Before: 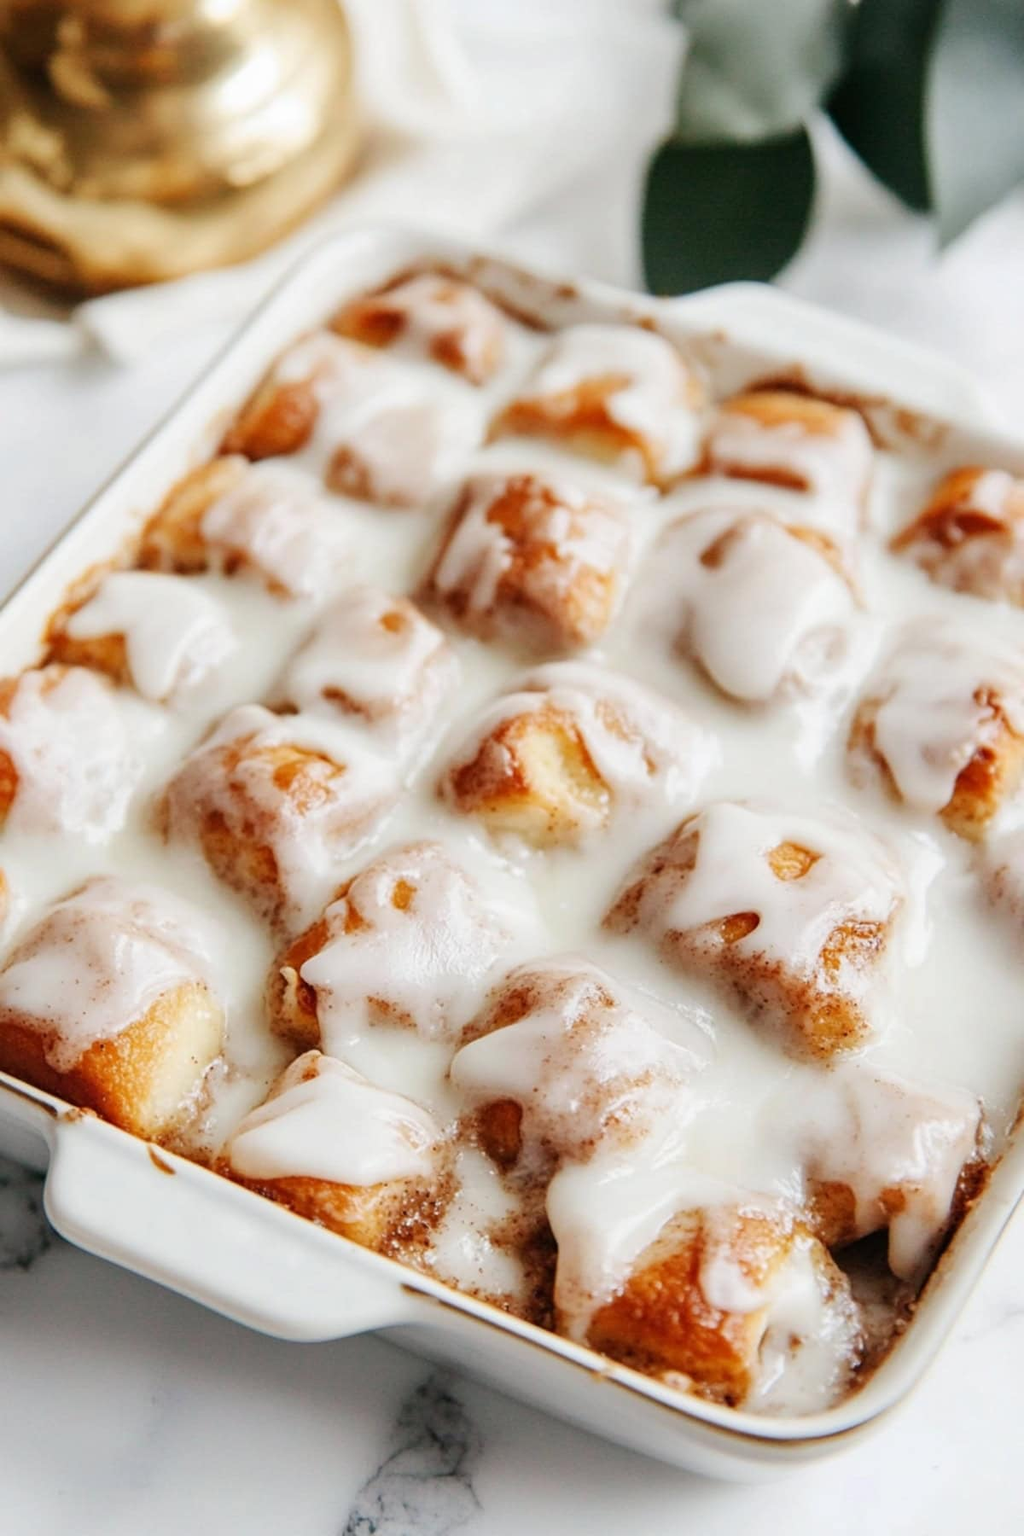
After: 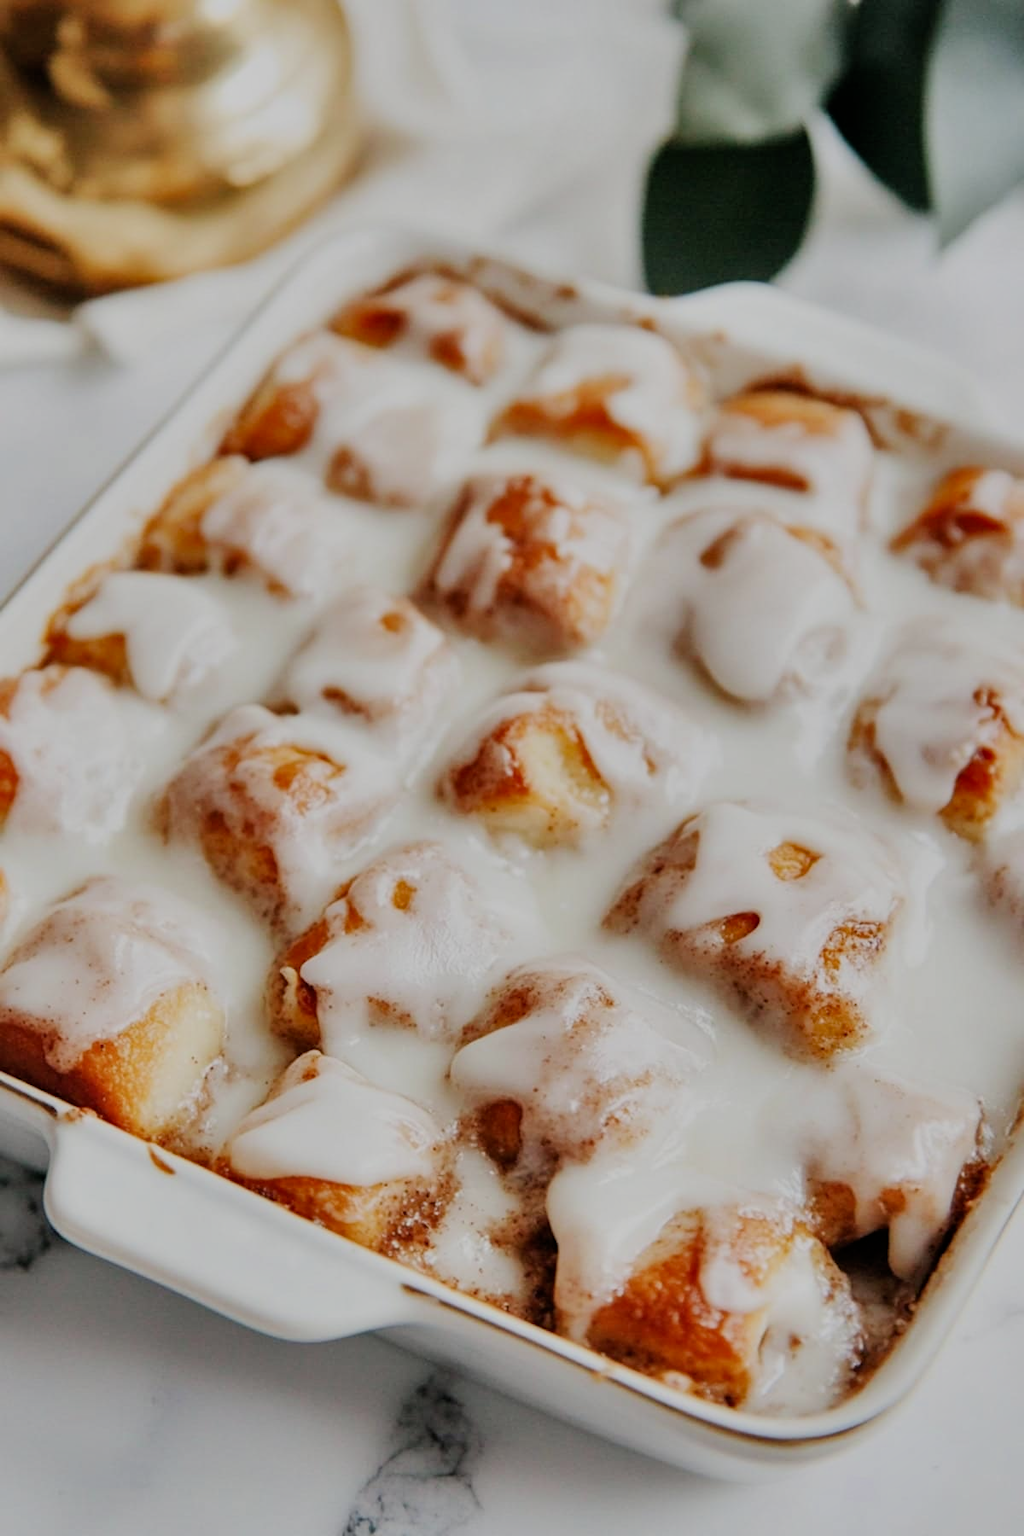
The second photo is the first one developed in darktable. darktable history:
shadows and highlights: shadows 43.5, white point adjustment -1.65, soften with gaussian
filmic rgb: black relative exposure -7.65 EV, white relative exposure 4.56 EV, hardness 3.61
